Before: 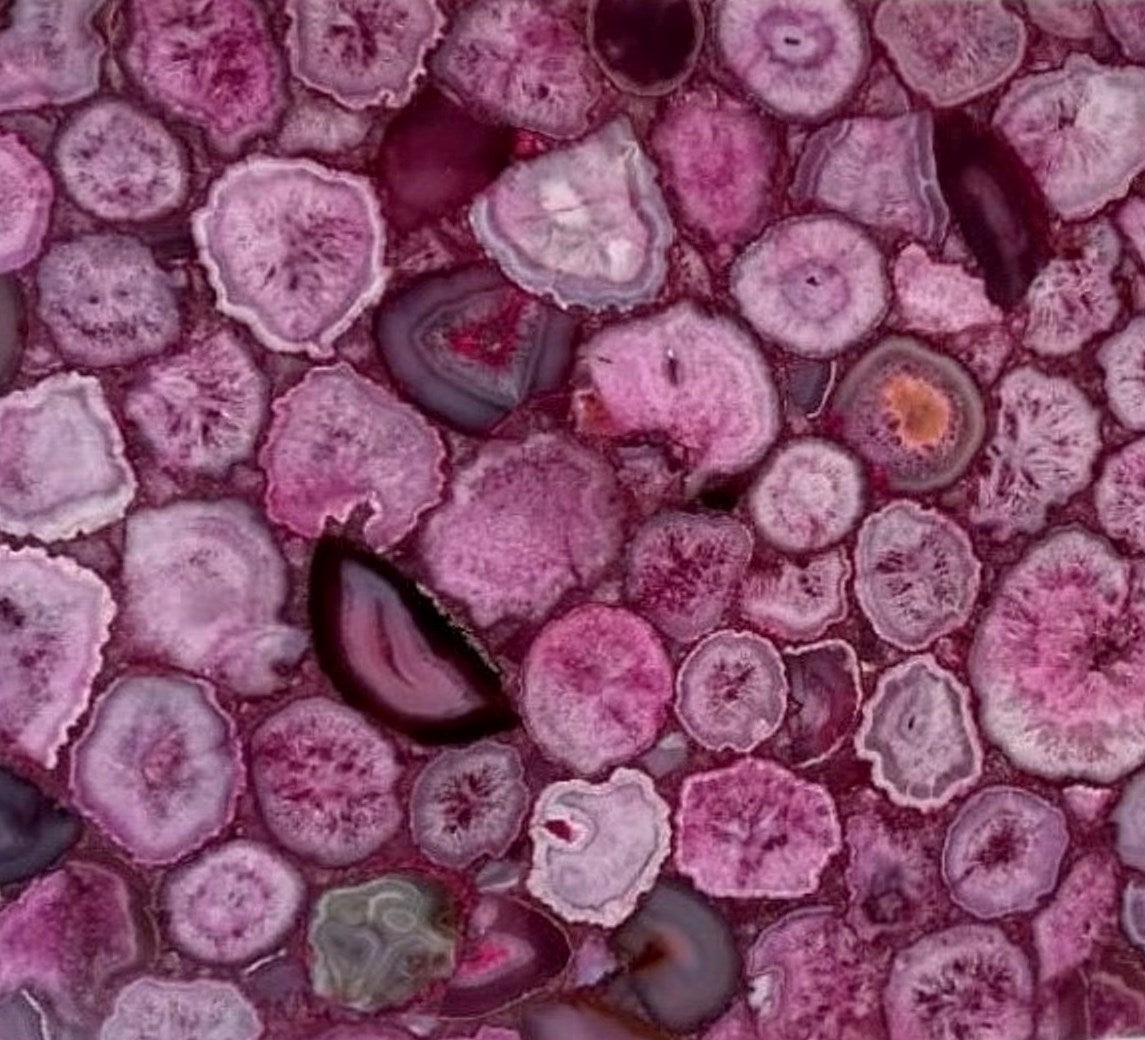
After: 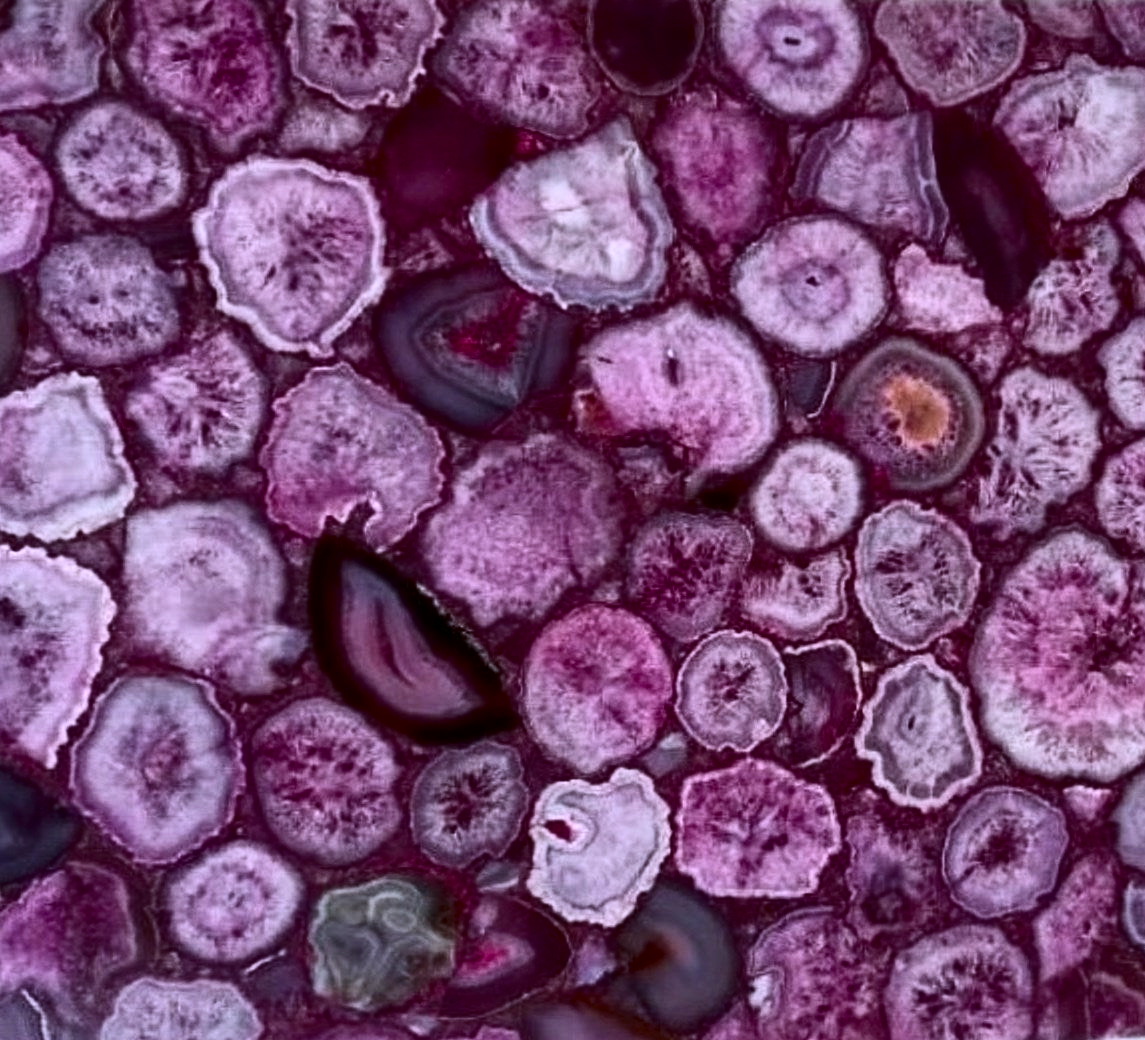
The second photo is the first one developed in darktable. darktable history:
tone equalizer: -7 EV 0.18 EV, -6 EV 0.12 EV, -5 EV 0.08 EV, -4 EV 0.04 EV, -2 EV -0.02 EV, -1 EV -0.04 EV, +0 EV -0.06 EV, luminance estimator HSV value / RGB max
white balance: red 0.931, blue 1.11
contrast brightness saturation: contrast 0.28
